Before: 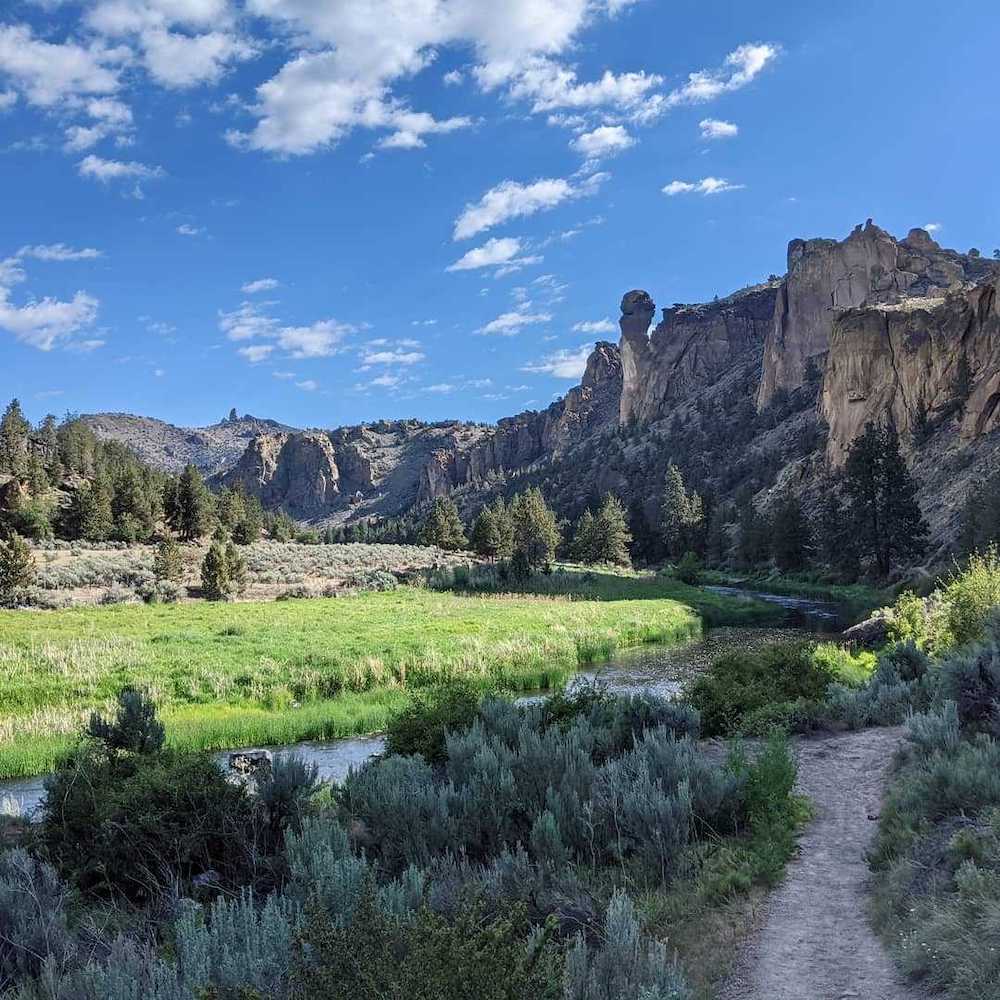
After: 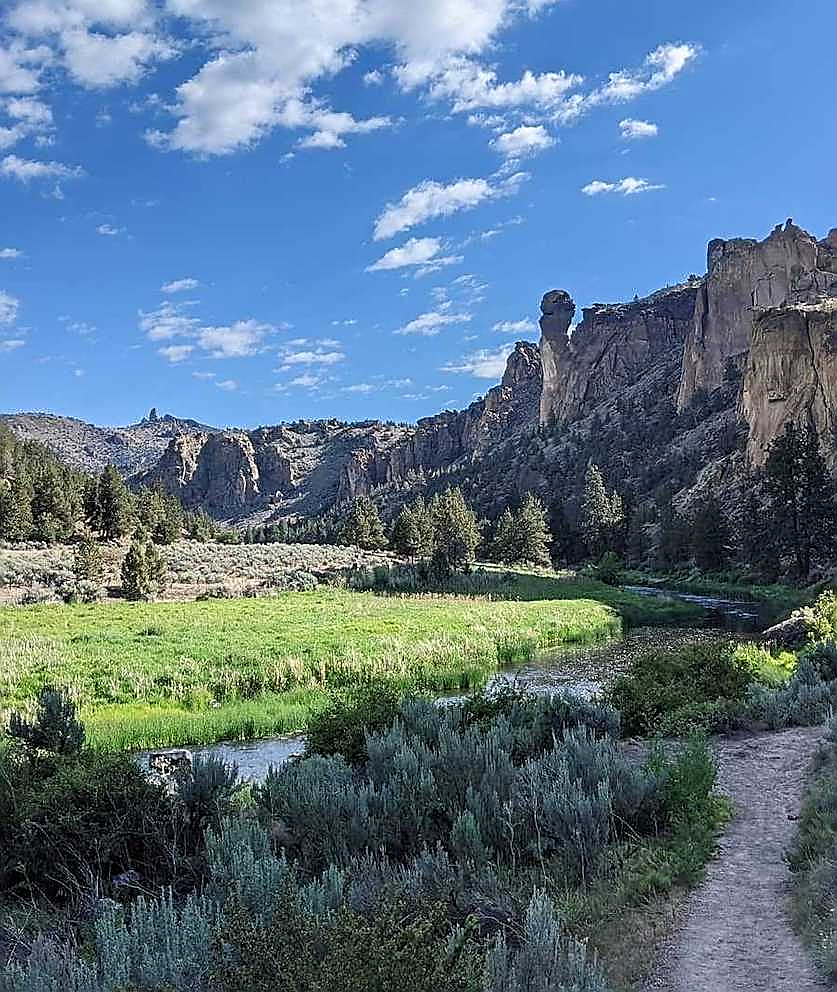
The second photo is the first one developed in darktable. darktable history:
crop: left 8.026%, right 7.374%
sharpen: radius 1.4, amount 1.25, threshold 0.7
